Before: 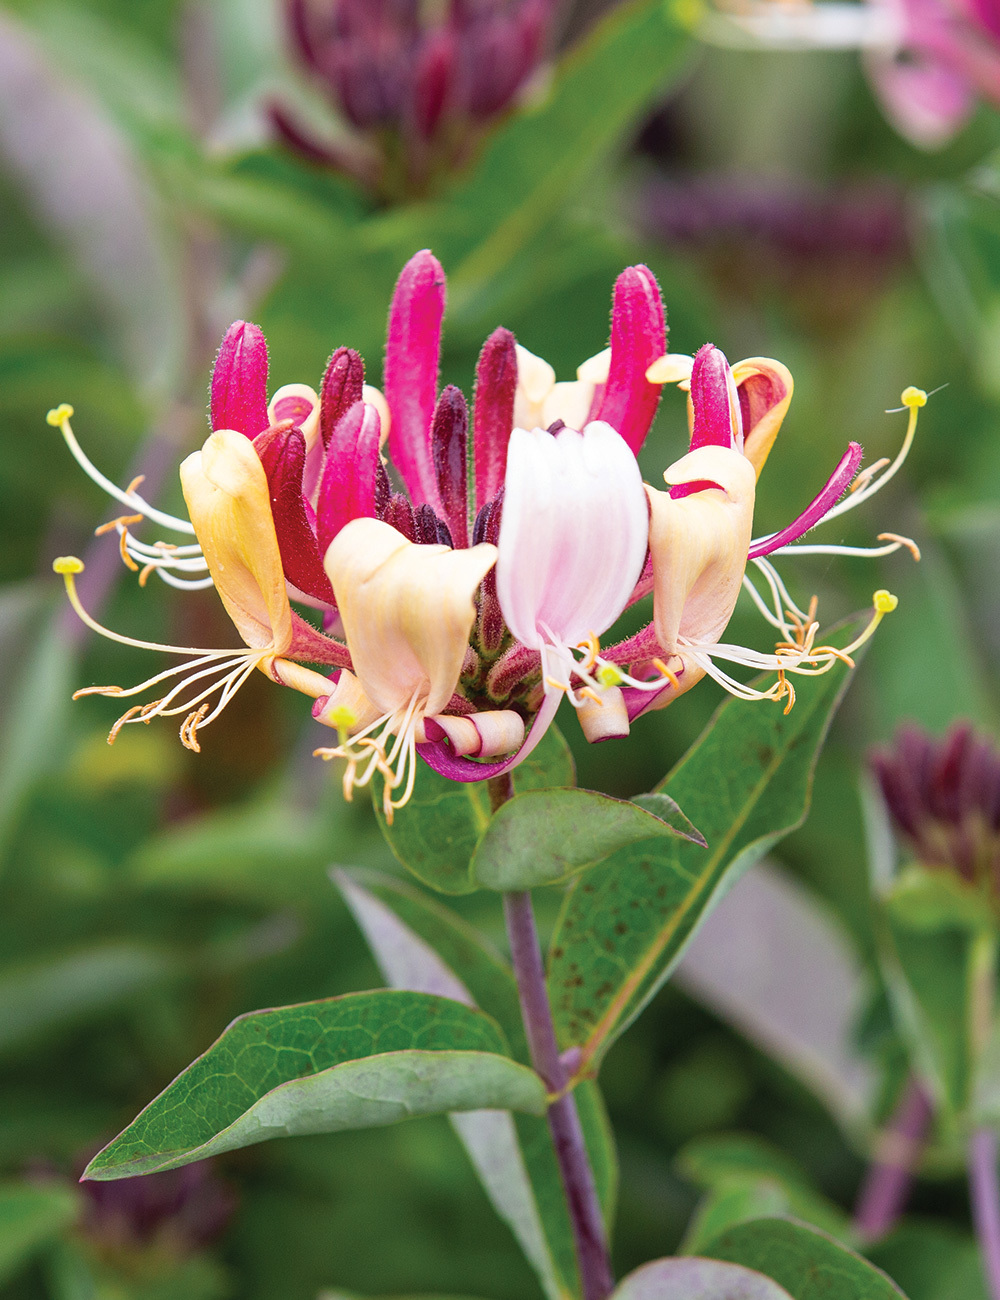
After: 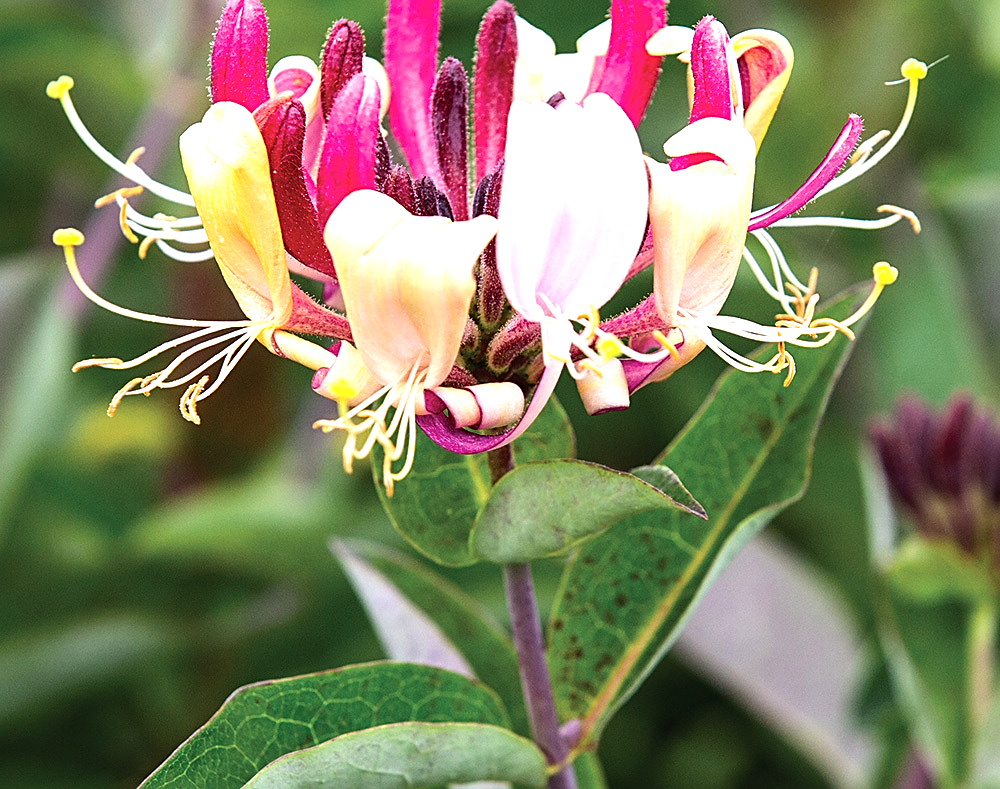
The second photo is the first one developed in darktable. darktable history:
crop and rotate: top 25.357%, bottom 13.942%
tone equalizer: -8 EV -0.75 EV, -7 EV -0.7 EV, -6 EV -0.6 EV, -5 EV -0.4 EV, -3 EV 0.4 EV, -2 EV 0.6 EV, -1 EV 0.7 EV, +0 EV 0.75 EV, edges refinement/feathering 500, mask exposure compensation -1.57 EV, preserve details no
sharpen: on, module defaults
